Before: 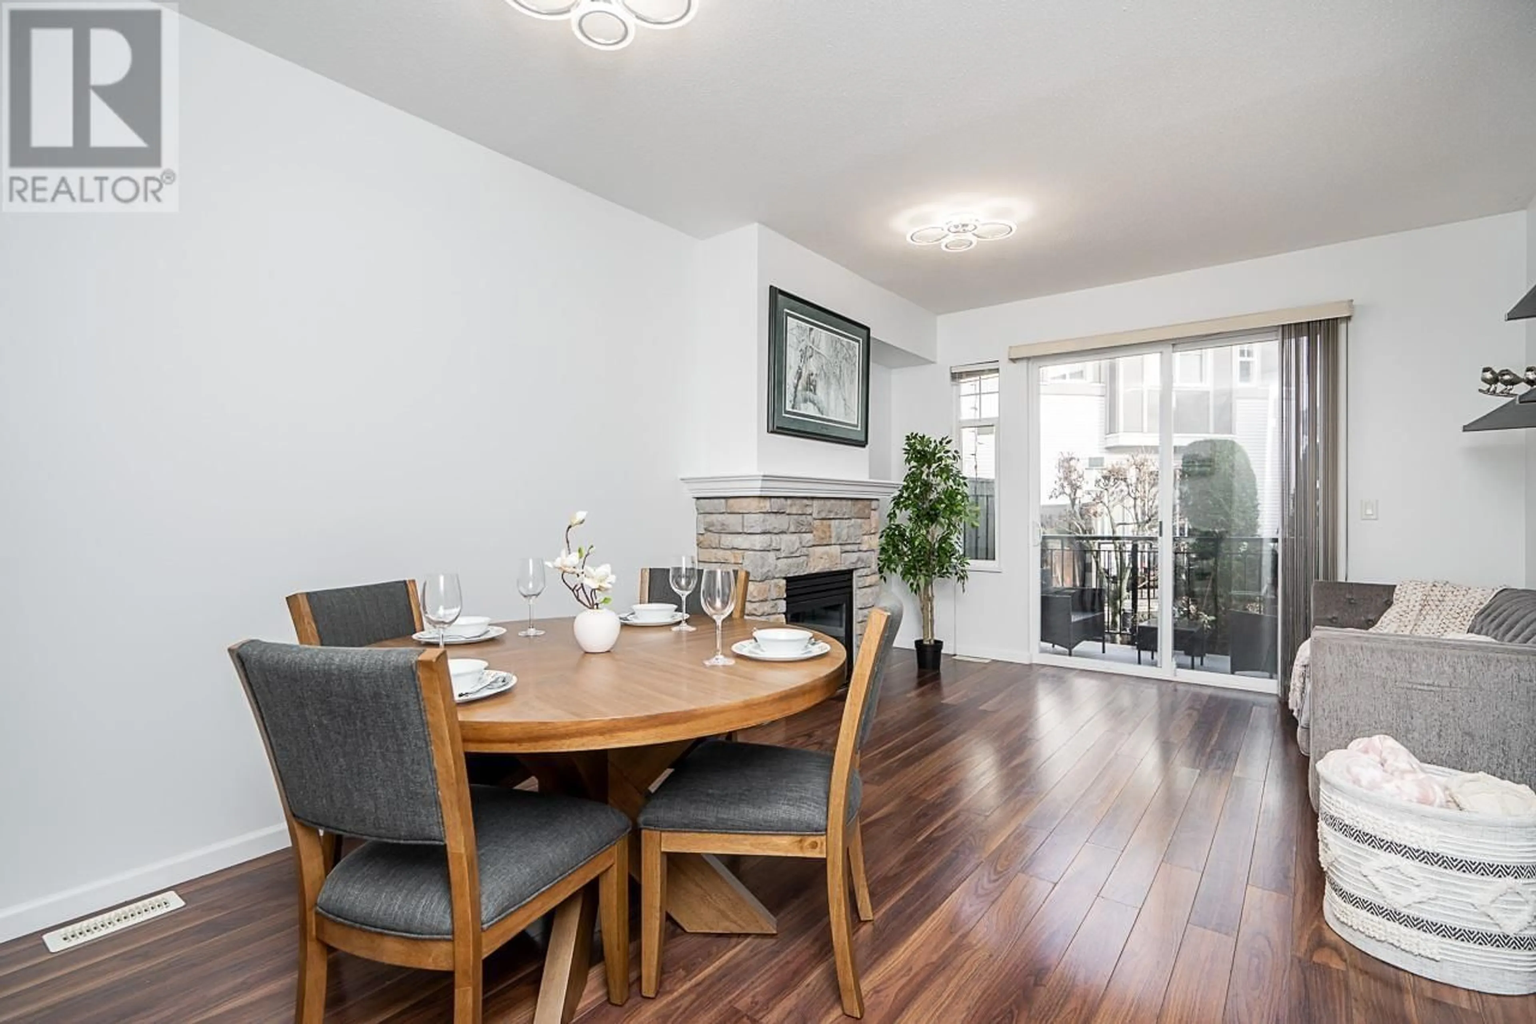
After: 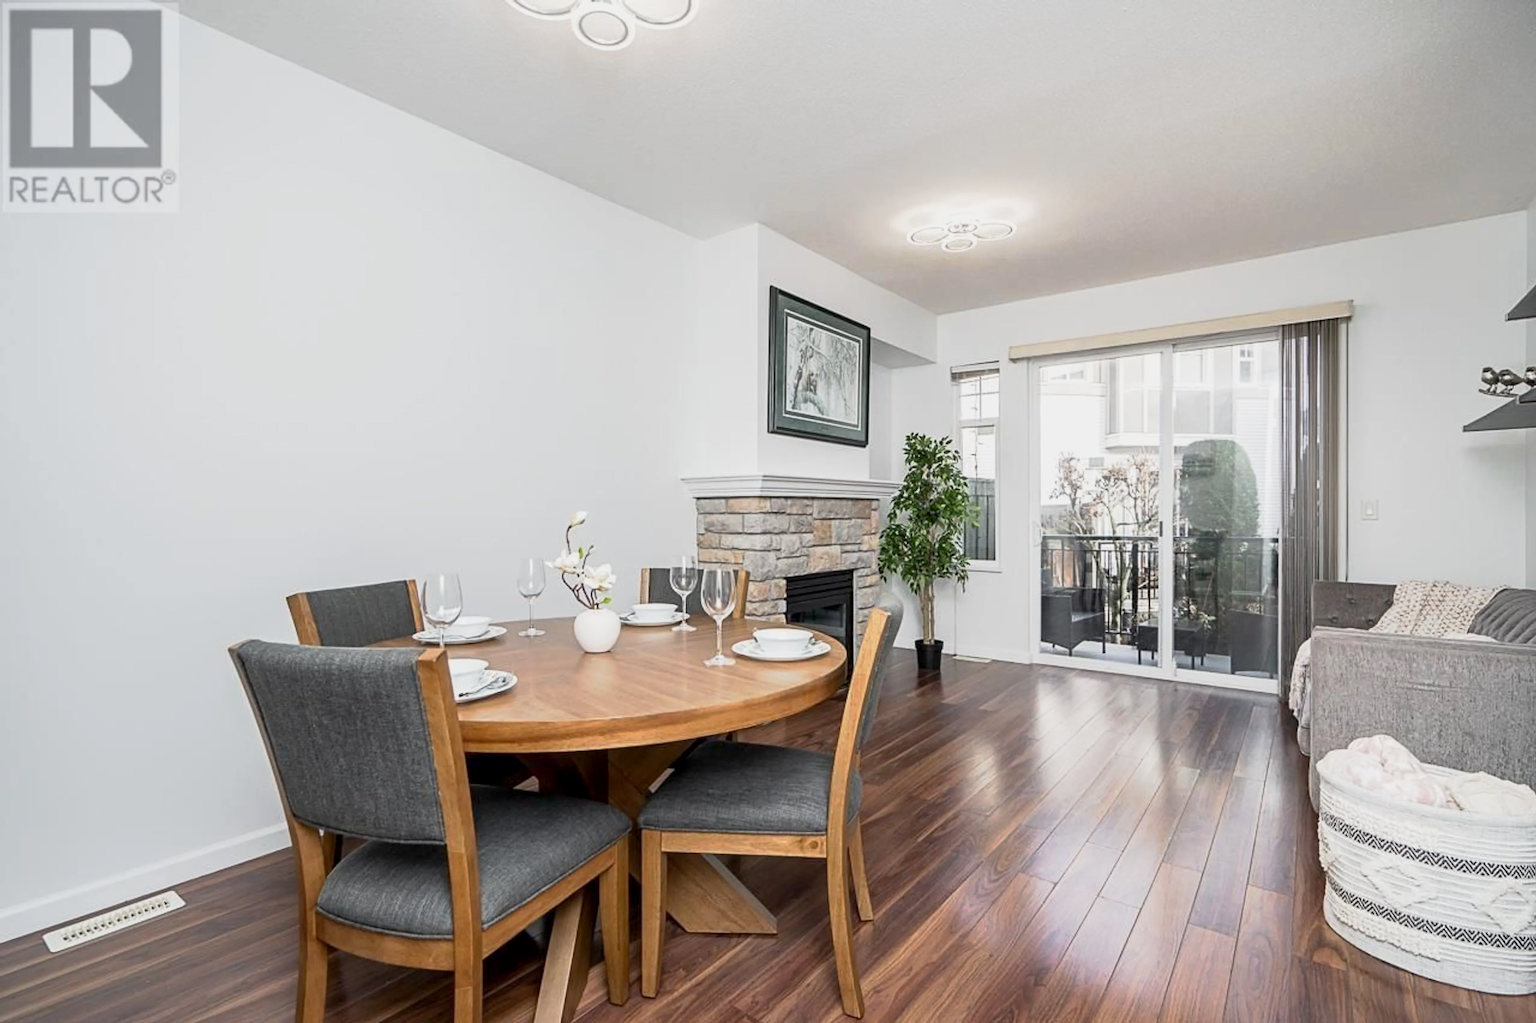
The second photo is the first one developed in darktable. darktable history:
tone curve: curves: ch0 [(0.013, 0) (0.061, 0.068) (0.239, 0.256) (0.502, 0.505) (0.683, 0.676) (0.761, 0.773) (0.858, 0.858) (0.987, 0.945)]; ch1 [(0, 0) (0.172, 0.123) (0.304, 0.288) (0.414, 0.44) (0.472, 0.473) (0.502, 0.508) (0.521, 0.528) (0.583, 0.595) (0.654, 0.673) (0.728, 0.761) (1, 1)]; ch2 [(0, 0) (0.411, 0.424) (0.485, 0.476) (0.502, 0.502) (0.553, 0.557) (0.57, 0.576) (1, 1)], preserve colors none
